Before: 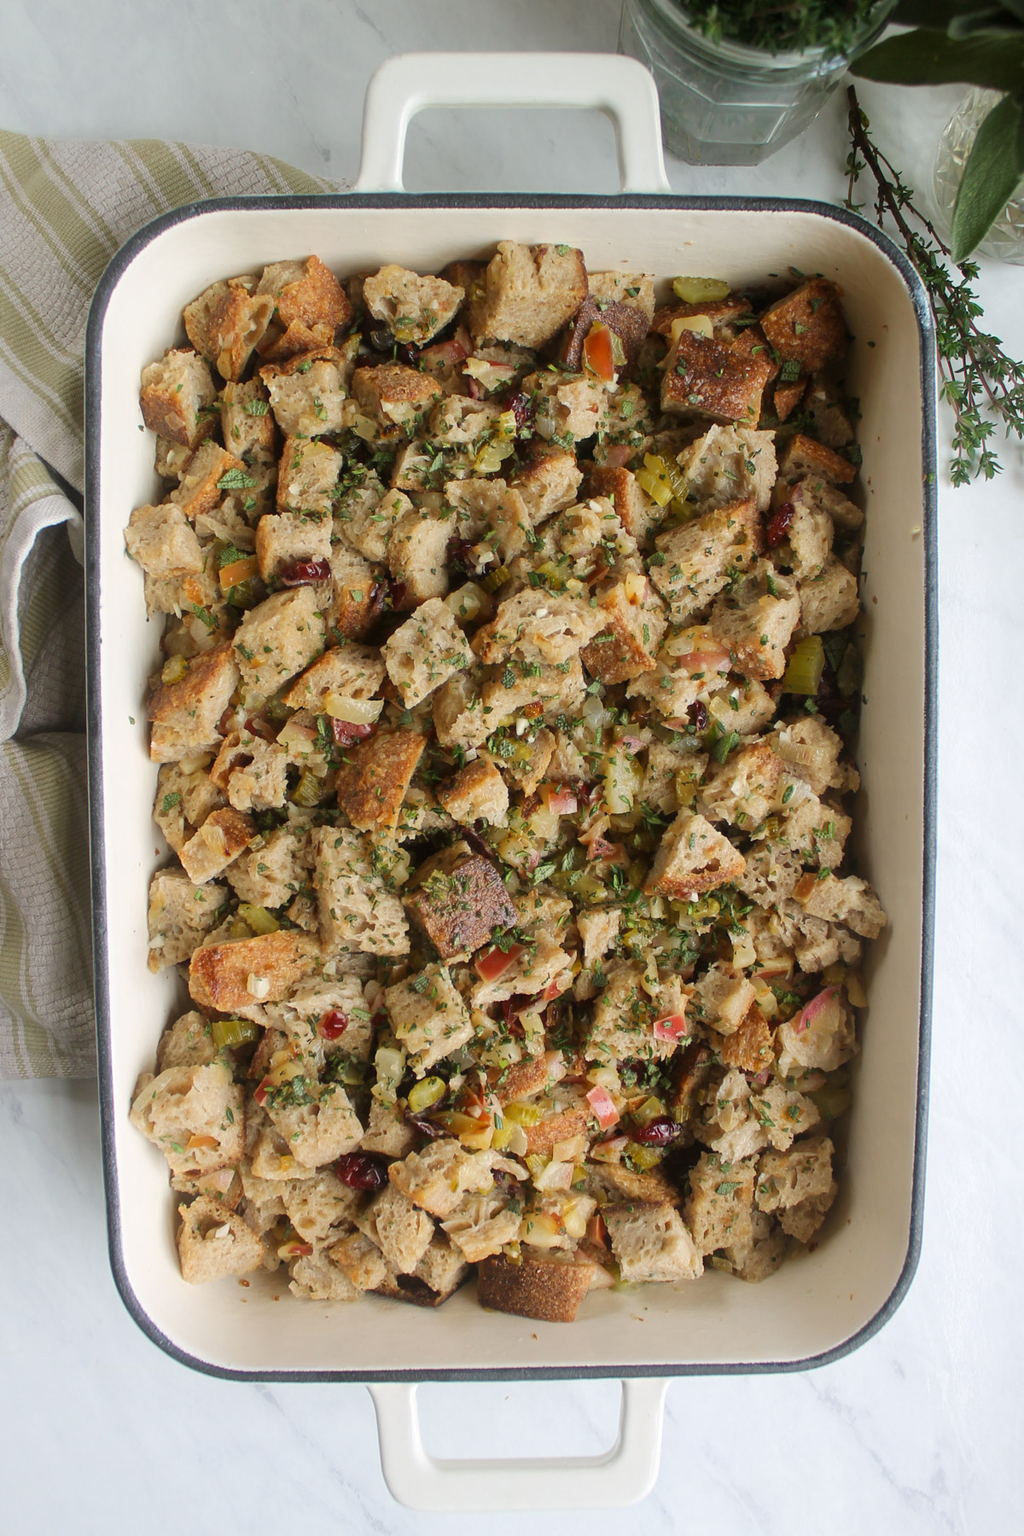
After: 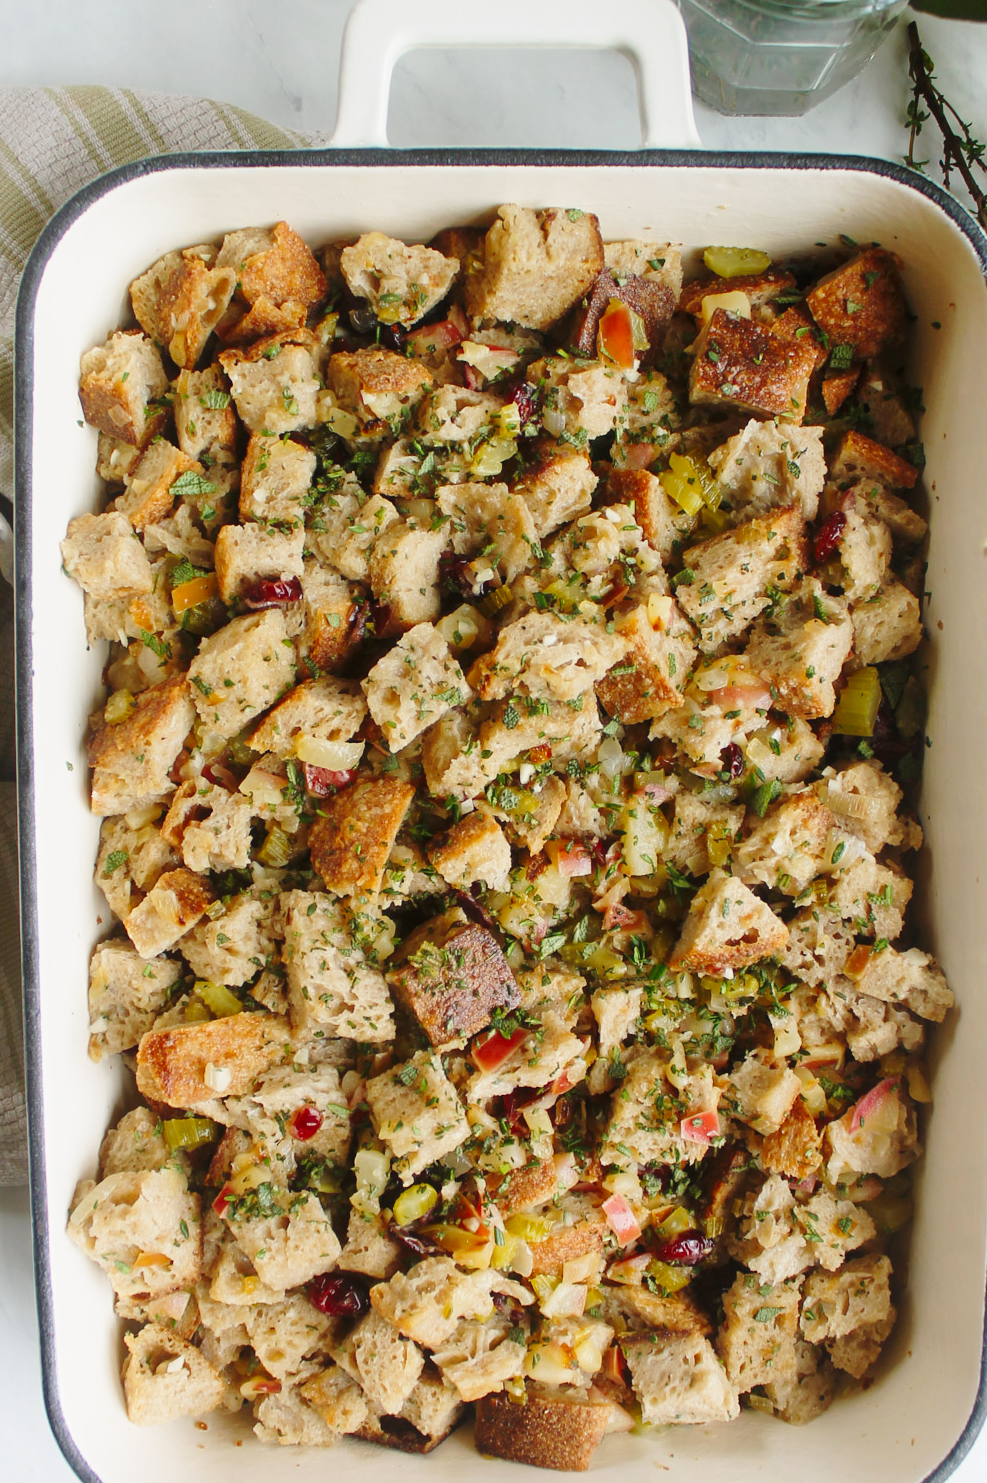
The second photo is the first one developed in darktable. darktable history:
tone equalizer: -8 EV 0.231 EV, -7 EV 0.395 EV, -6 EV 0.445 EV, -5 EV 0.237 EV, -3 EV -0.252 EV, -2 EV -0.421 EV, -1 EV -0.421 EV, +0 EV -0.27 EV, mask exposure compensation -0.5 EV
crop and rotate: left 7.14%, top 4.383%, right 10.57%, bottom 13.214%
base curve: curves: ch0 [(0, 0) (0.028, 0.03) (0.121, 0.232) (0.46, 0.748) (0.859, 0.968) (1, 1)], preserve colors none
